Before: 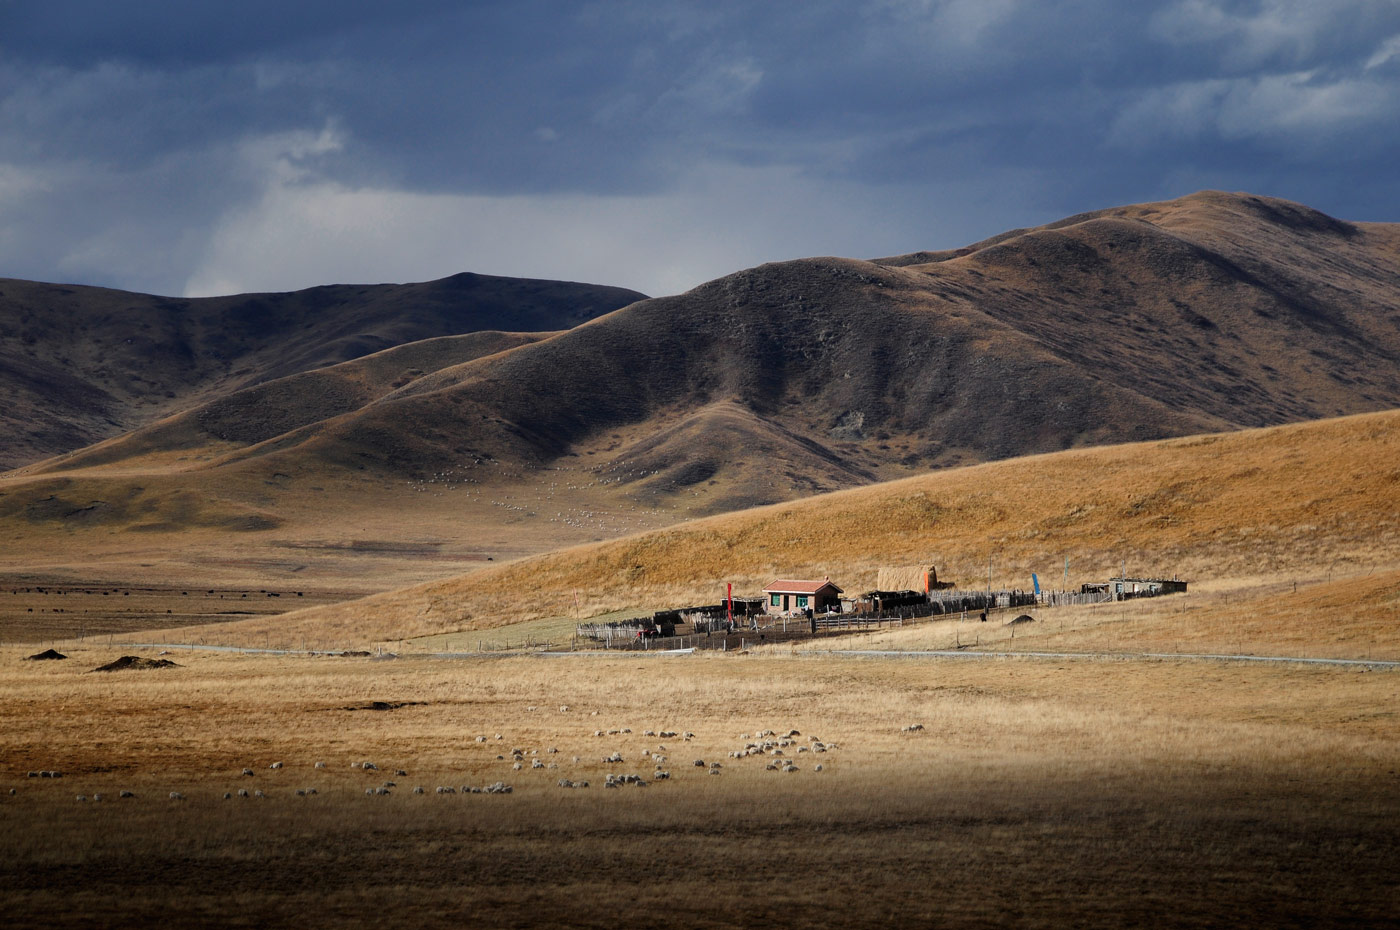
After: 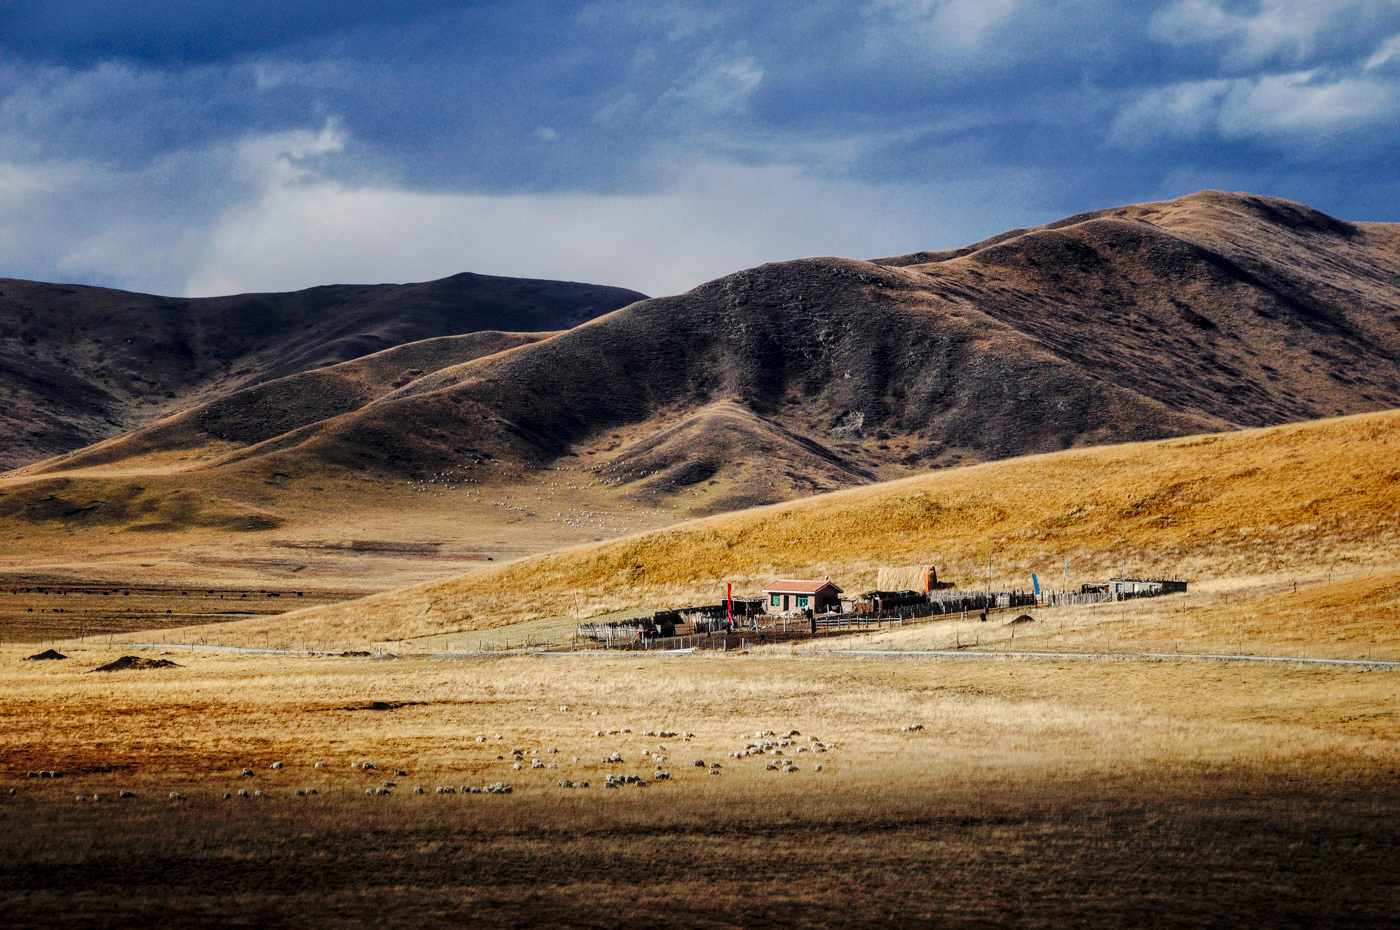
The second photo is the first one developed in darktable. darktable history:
local contrast: highlights 61%, detail 143%, midtone range 0.428
shadows and highlights: shadows 40, highlights -60
base curve: curves: ch0 [(0, 0) (0.036, 0.025) (0.121, 0.166) (0.206, 0.329) (0.605, 0.79) (1, 1)], preserve colors none
